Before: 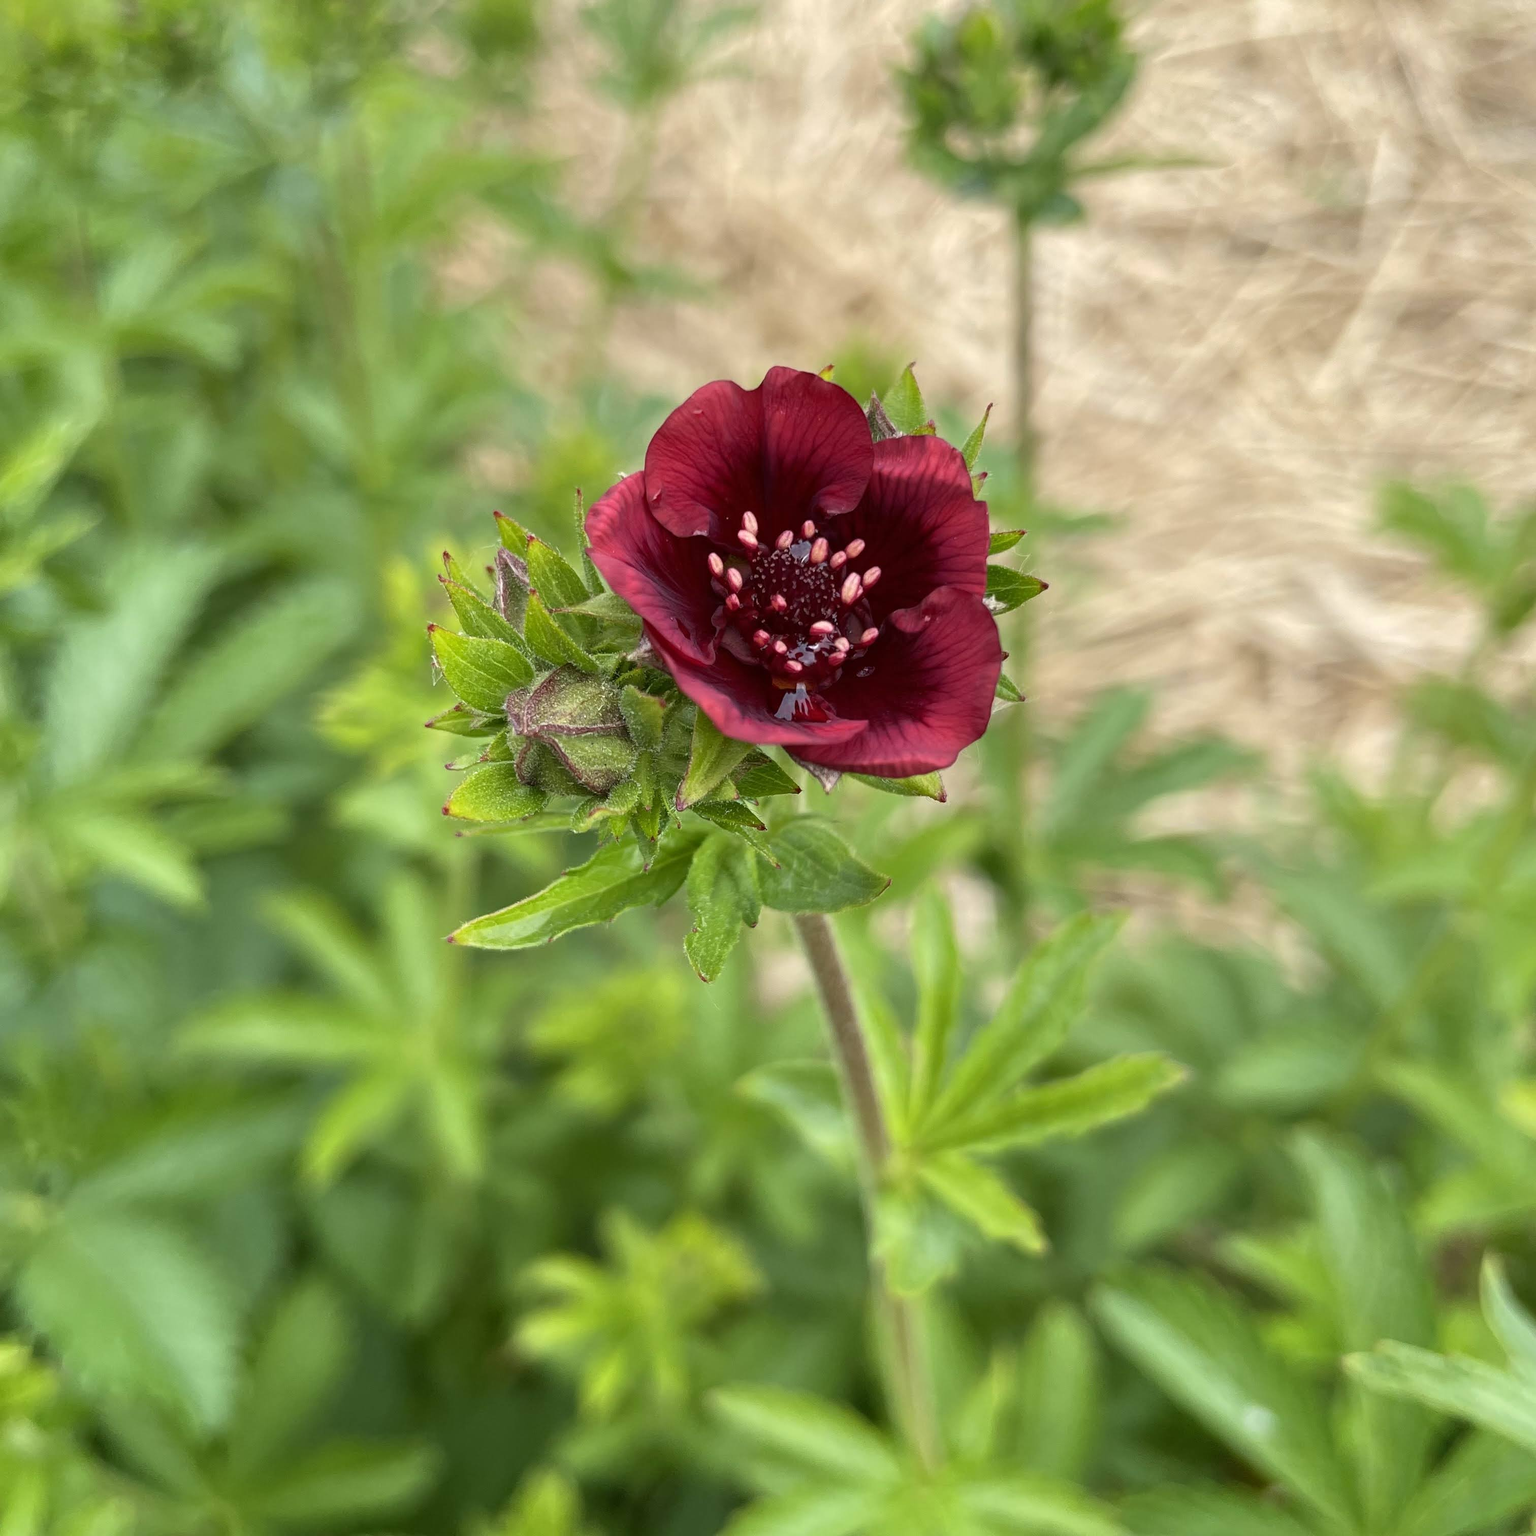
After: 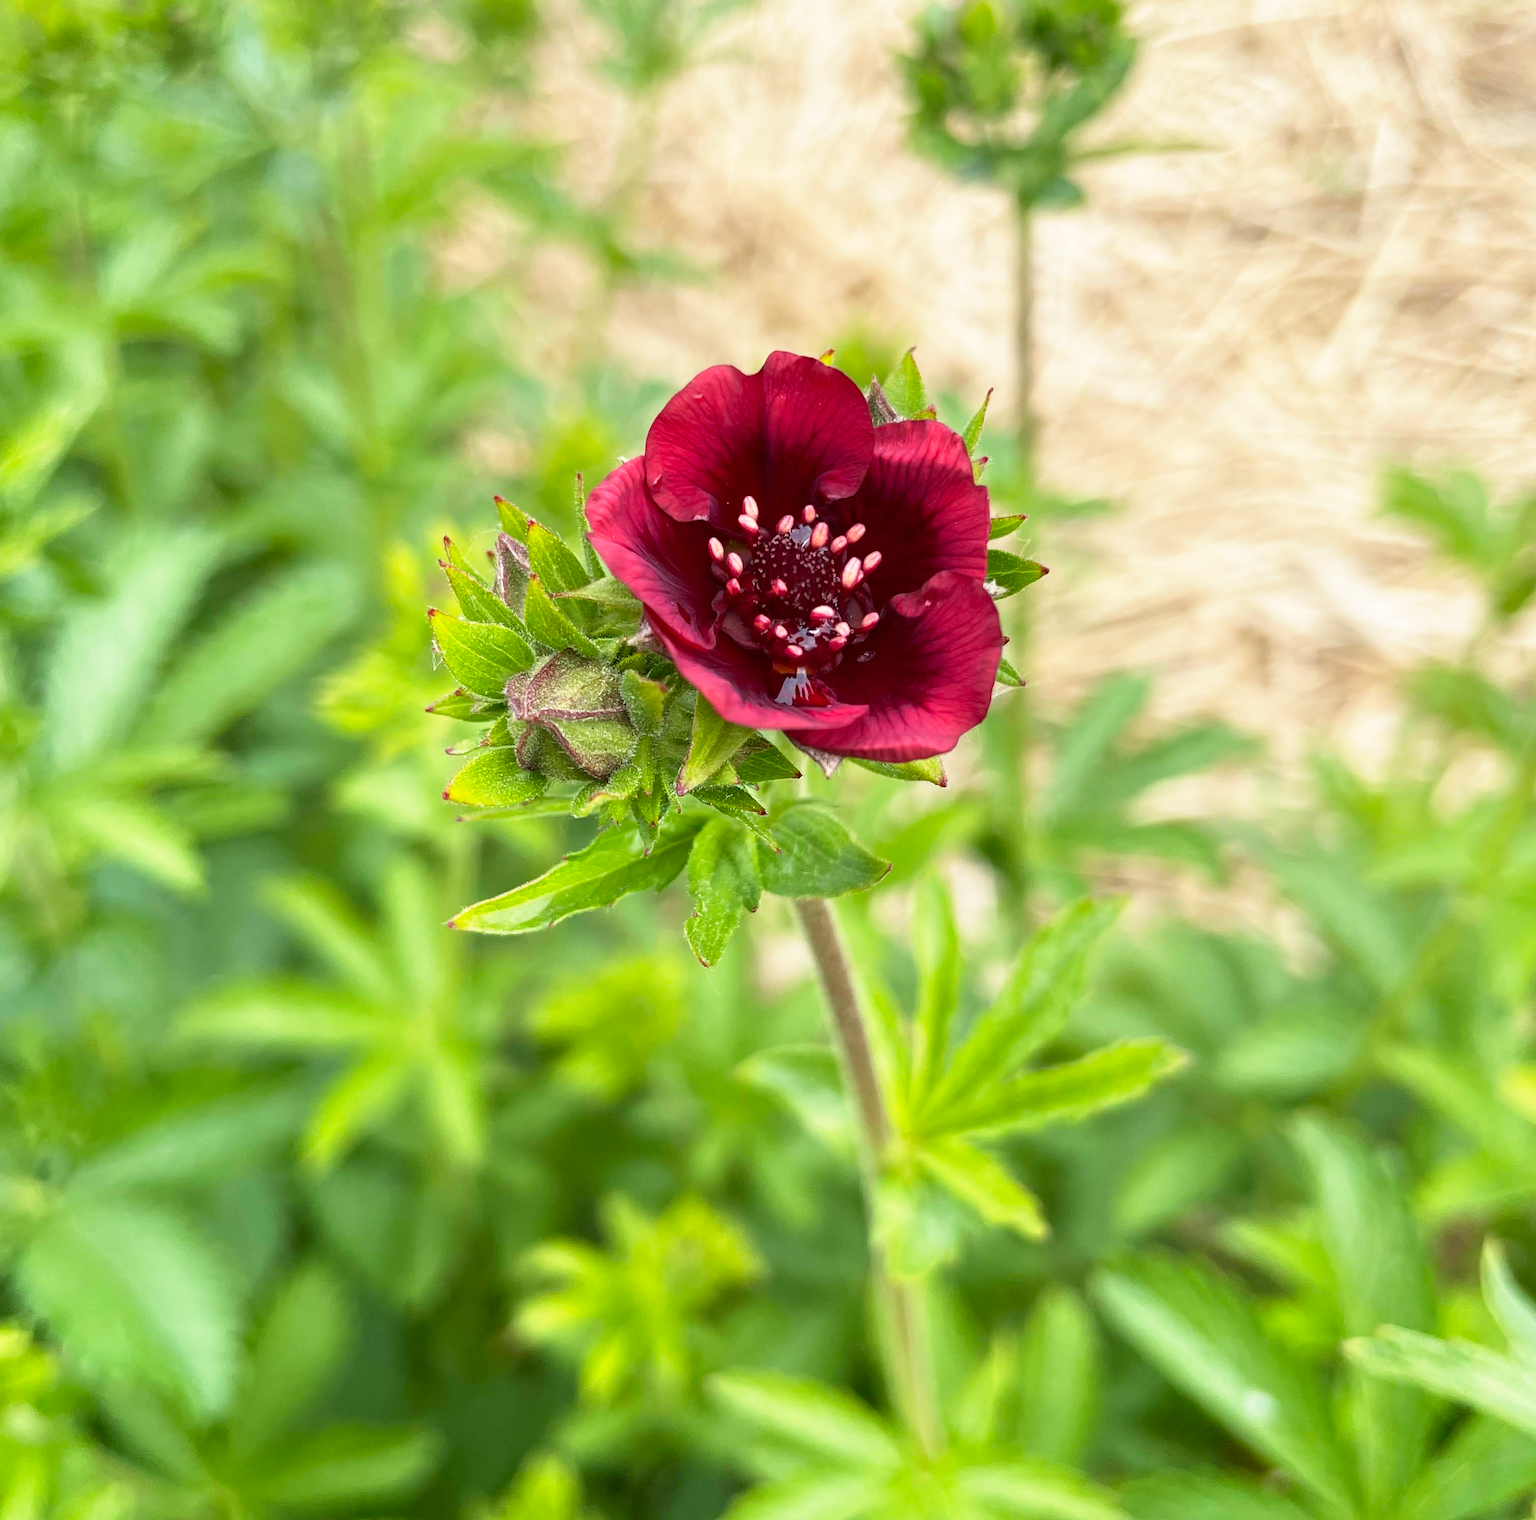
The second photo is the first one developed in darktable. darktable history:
crop: top 1.049%, right 0.001%
base curve: curves: ch0 [(0, 0) (0.579, 0.807) (1, 1)], preserve colors none
